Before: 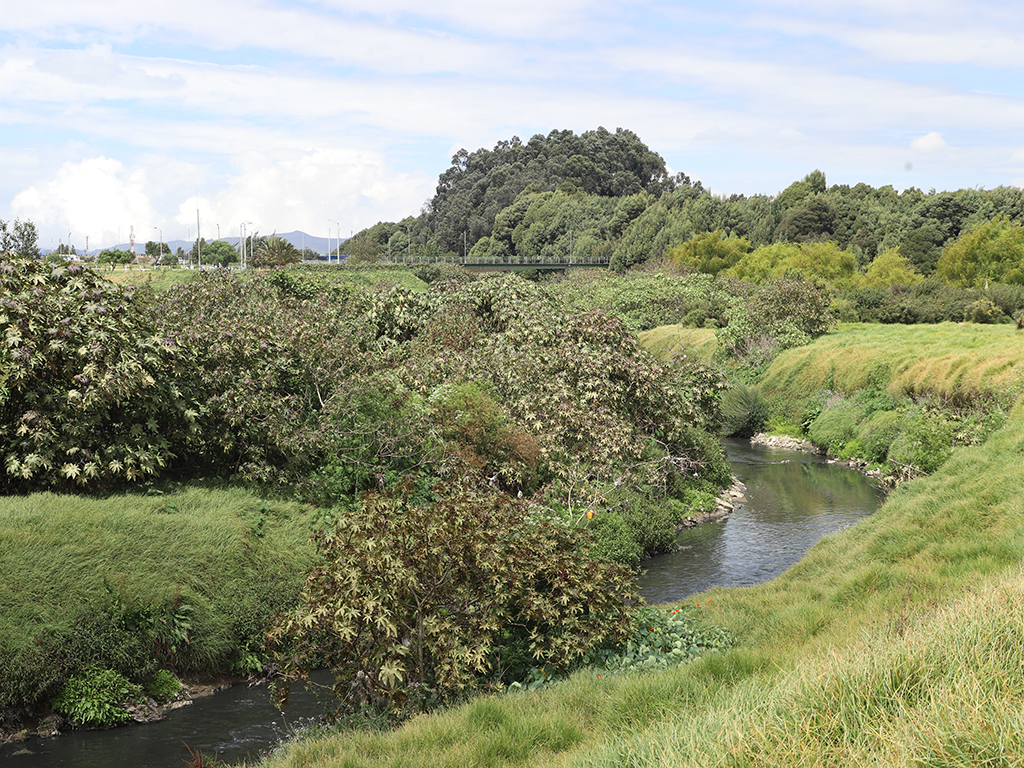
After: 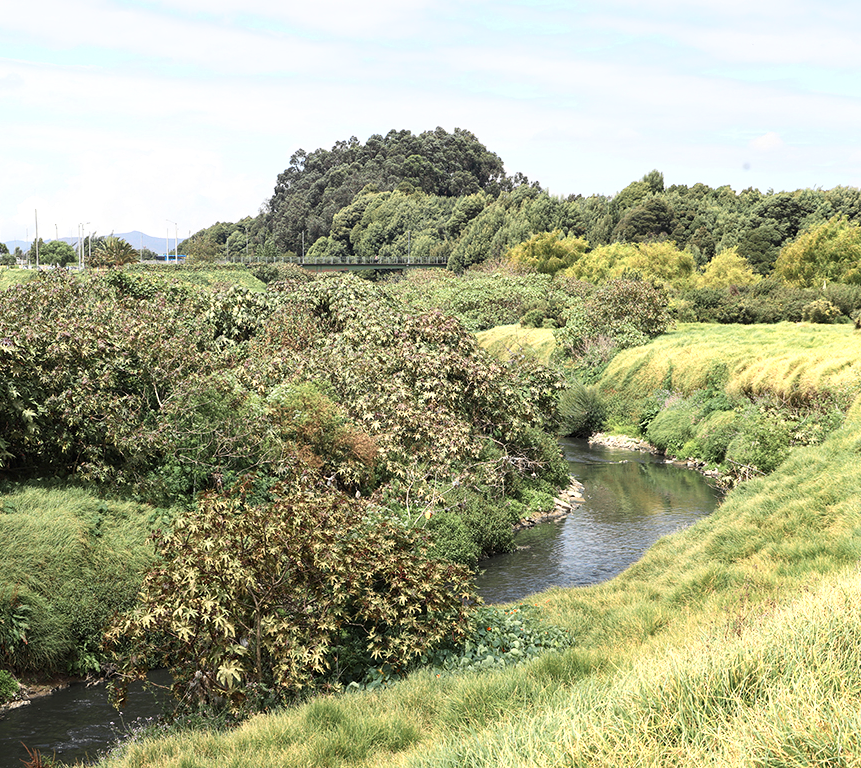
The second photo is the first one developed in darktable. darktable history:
velvia: on, module defaults
crop: left 15.87%
color zones: curves: ch0 [(0.018, 0.548) (0.197, 0.654) (0.425, 0.447) (0.605, 0.658) (0.732, 0.579)]; ch1 [(0.105, 0.531) (0.224, 0.531) (0.386, 0.39) (0.618, 0.456) (0.732, 0.456) (0.956, 0.421)]; ch2 [(0.039, 0.583) (0.215, 0.465) (0.399, 0.544) (0.465, 0.548) (0.614, 0.447) (0.724, 0.43) (0.882, 0.623) (0.956, 0.632)]
local contrast: highlights 104%, shadows 103%, detail 120%, midtone range 0.2
contrast brightness saturation: contrast 0.149, brightness 0.05
